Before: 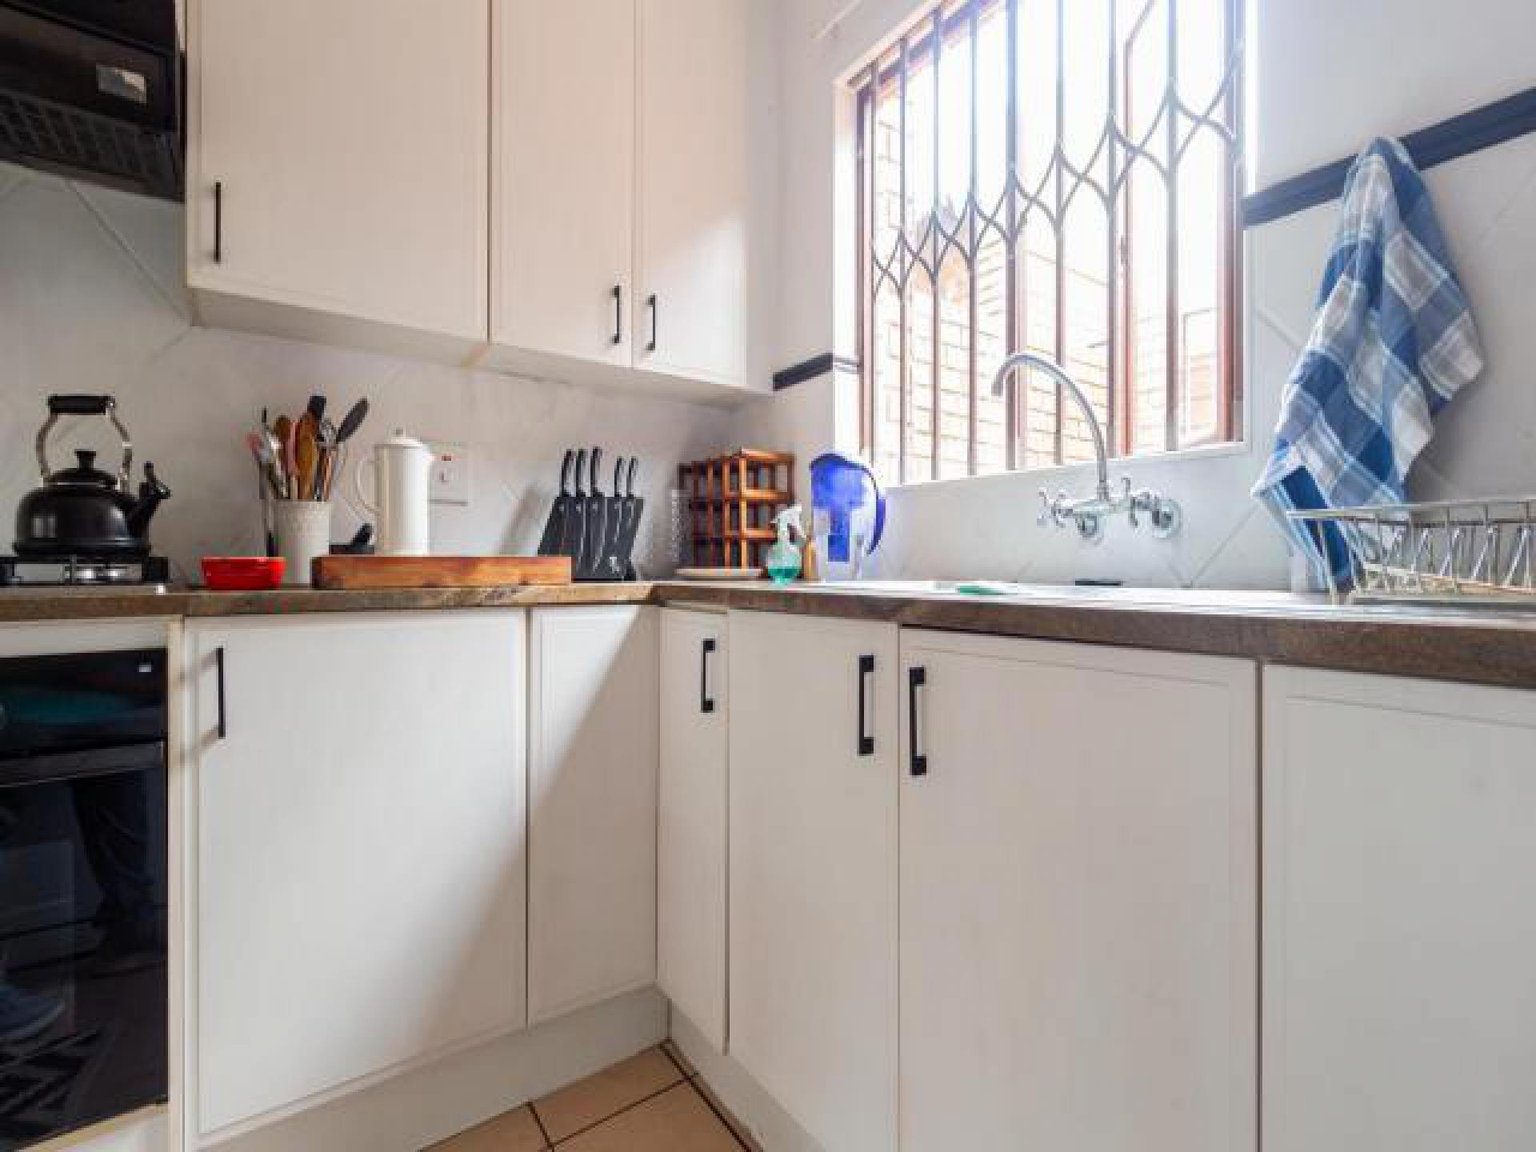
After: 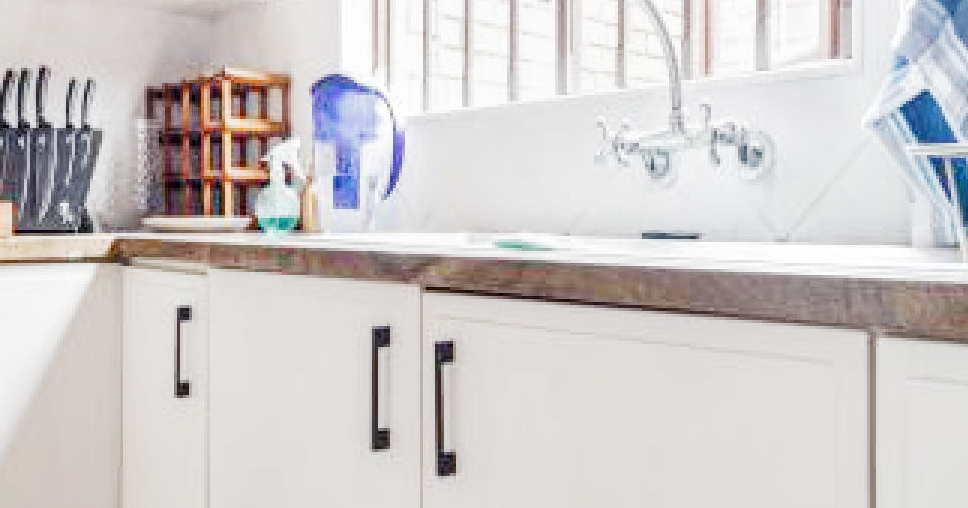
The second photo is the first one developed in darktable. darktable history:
shadows and highlights: radius 45.97, white point adjustment 6.81, compress 79.89%, soften with gaussian
filmic rgb: black relative exposure -8.49 EV, white relative exposure 5.55 EV, threshold 3.02 EV, hardness 3.35, contrast 1.017, preserve chrominance no, color science v5 (2021), contrast in shadows safe, contrast in highlights safe, enable highlight reconstruction true
exposure: black level correction 0, exposure 1.288 EV, compensate highlight preservation false
crop: left 36.605%, top 34.278%, right 12.964%, bottom 30.388%
local contrast: detail 130%
